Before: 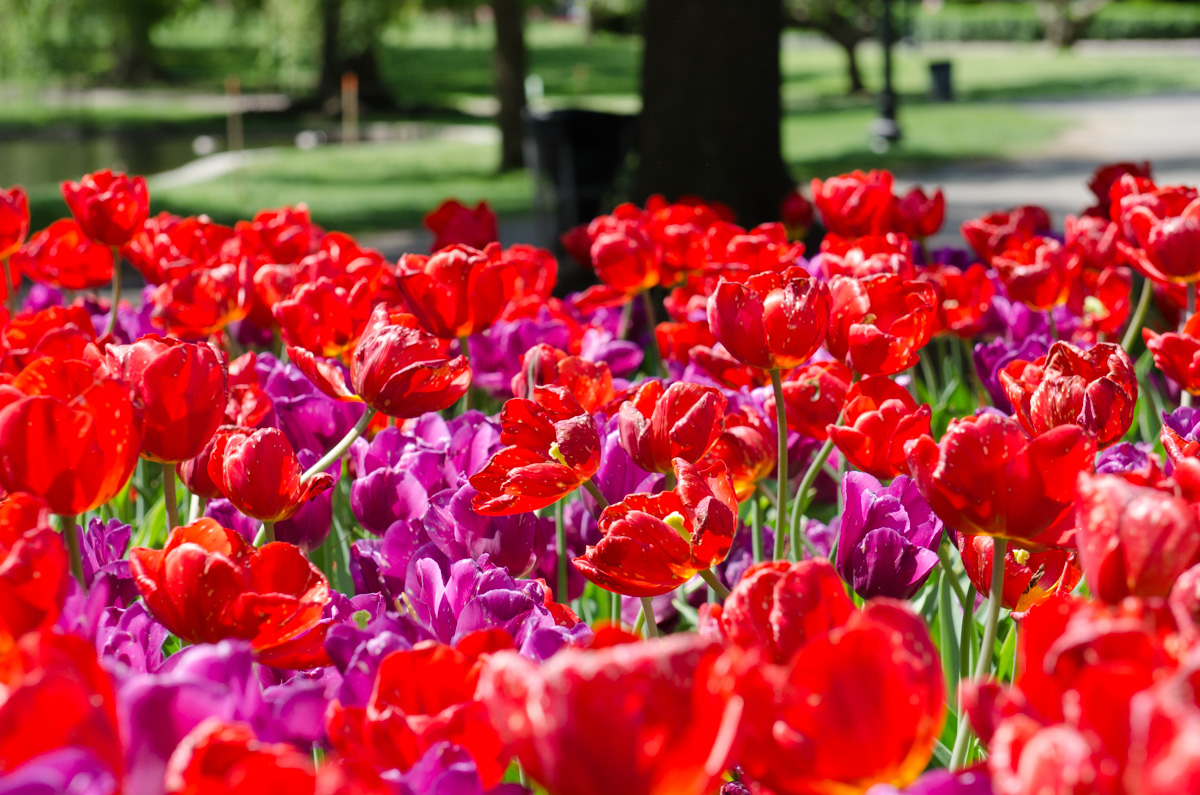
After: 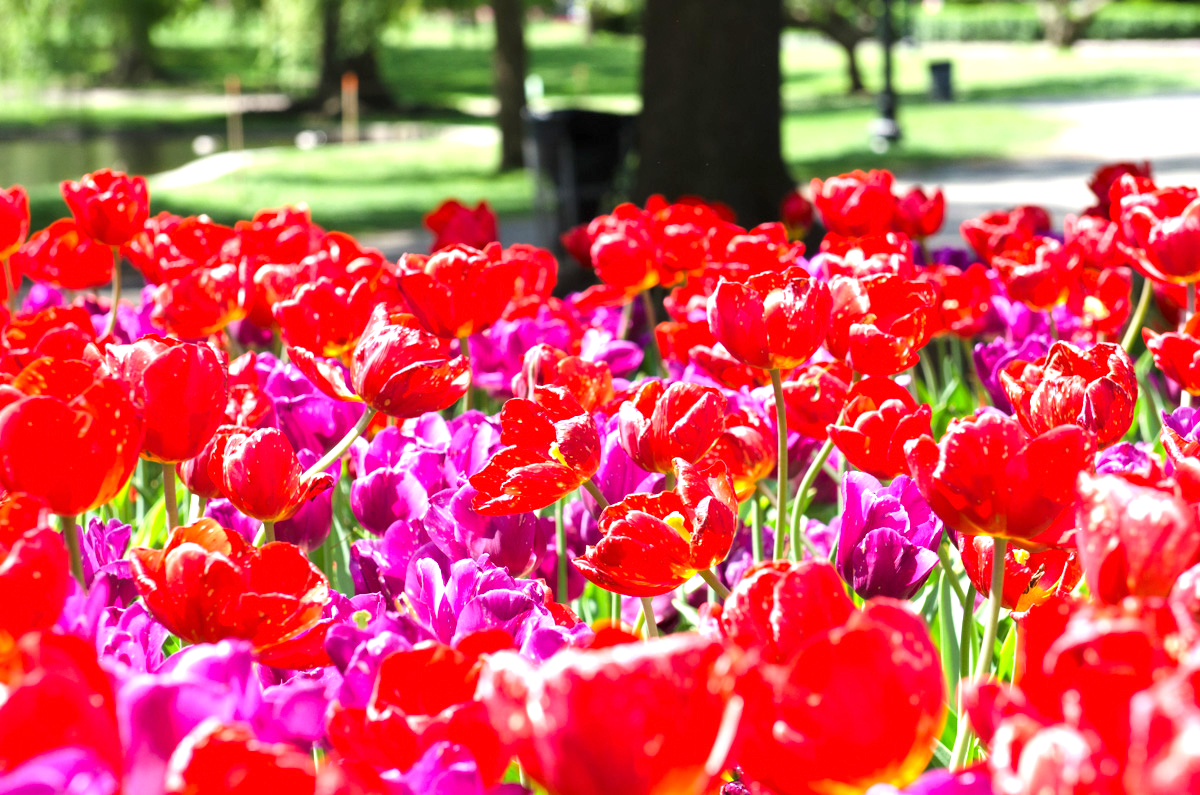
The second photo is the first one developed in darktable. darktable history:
exposure: exposure 1.212 EV, compensate exposure bias true, compensate highlight preservation false
